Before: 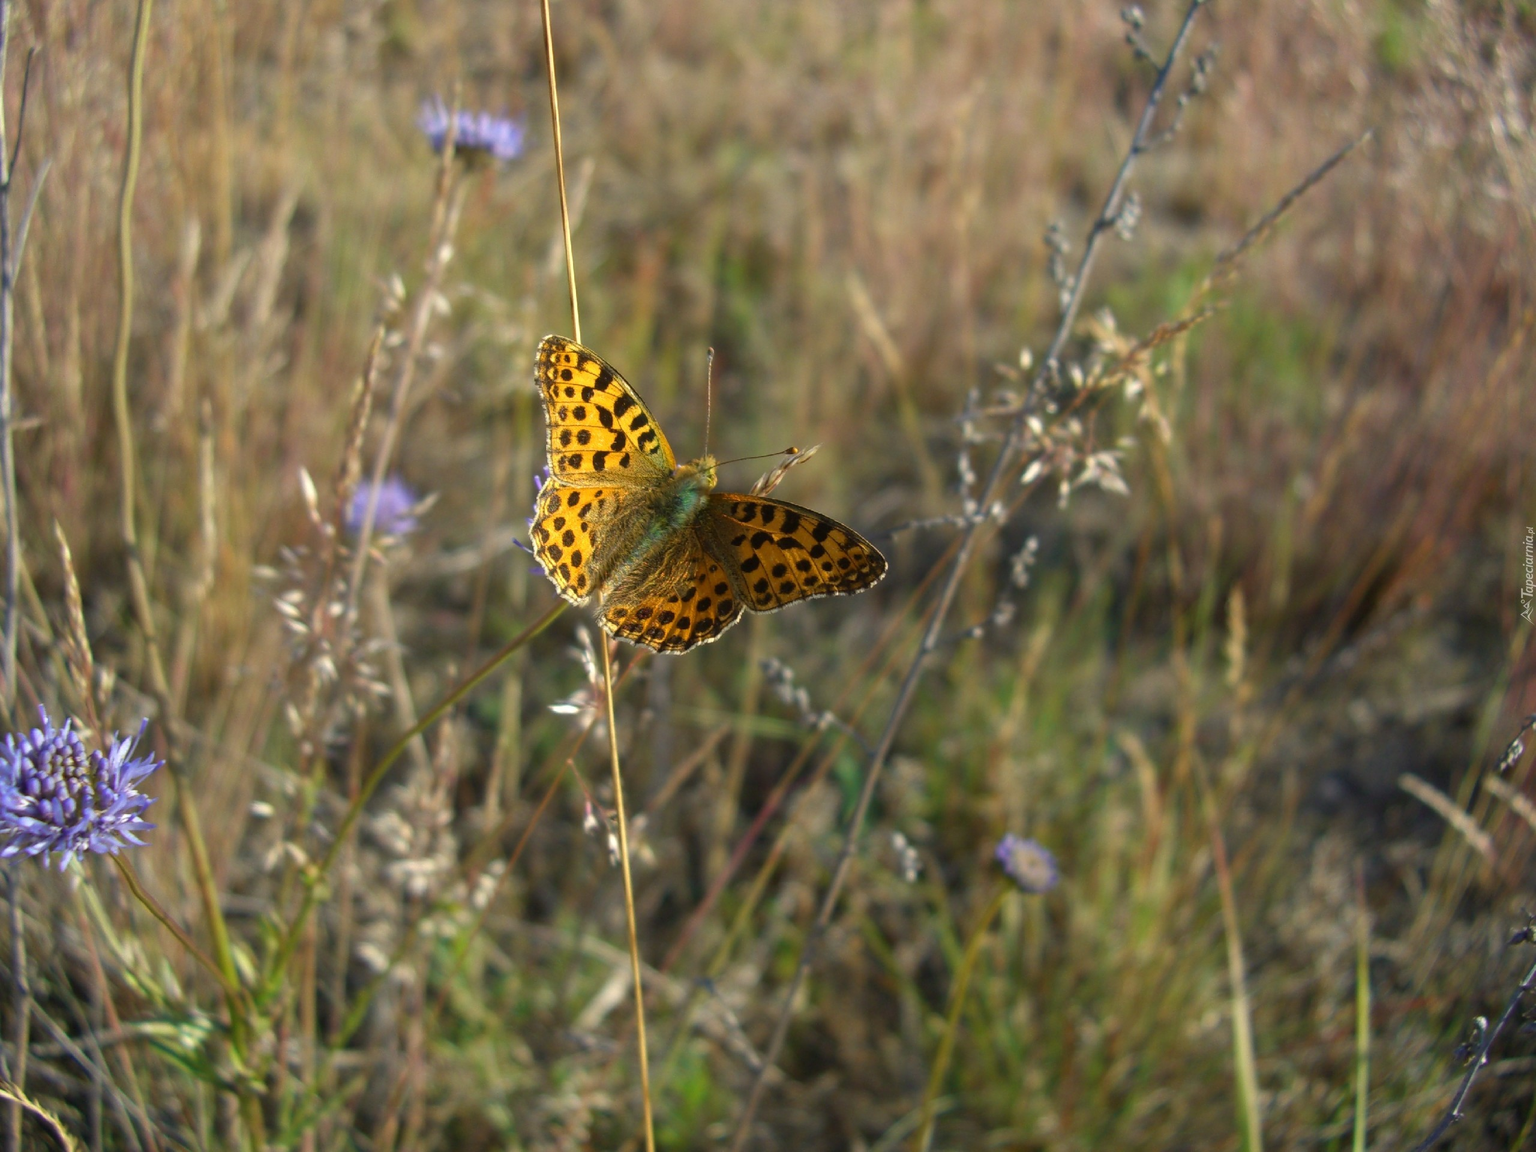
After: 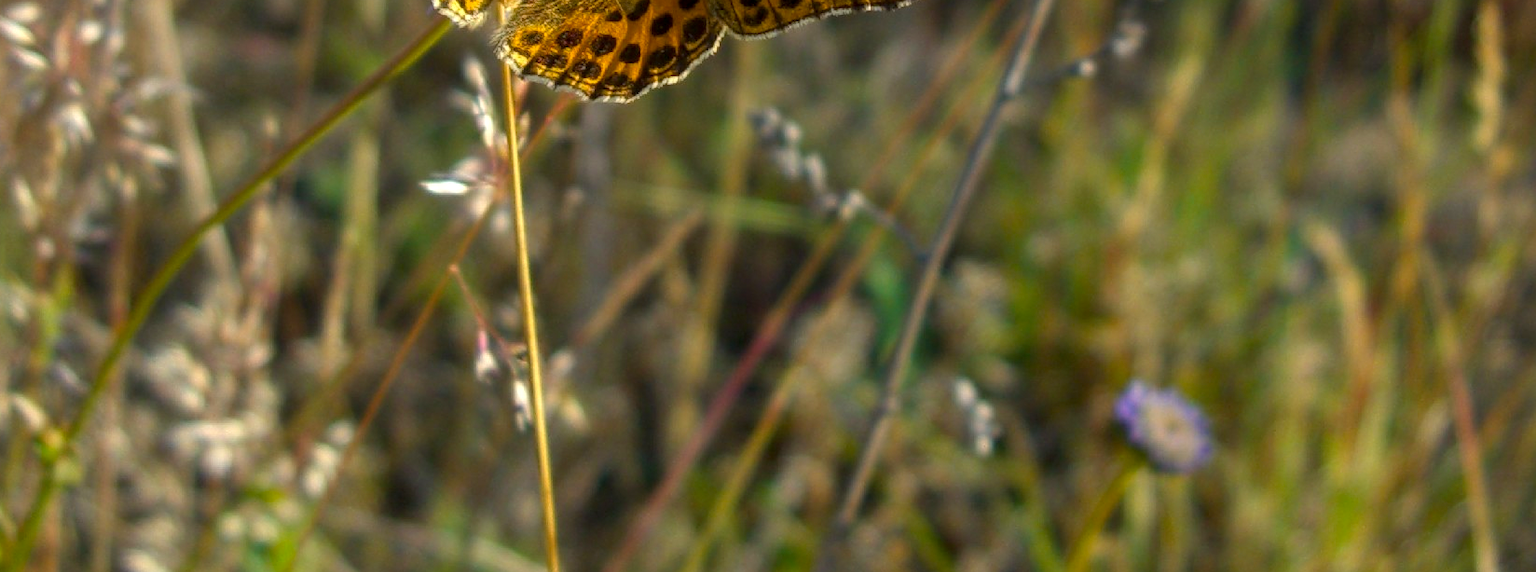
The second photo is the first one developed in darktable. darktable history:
crop: left 18.091%, top 51.13%, right 17.525%, bottom 16.85%
color balance rgb: perceptual saturation grading › global saturation 20%, global vibrance 20%
local contrast: on, module defaults
